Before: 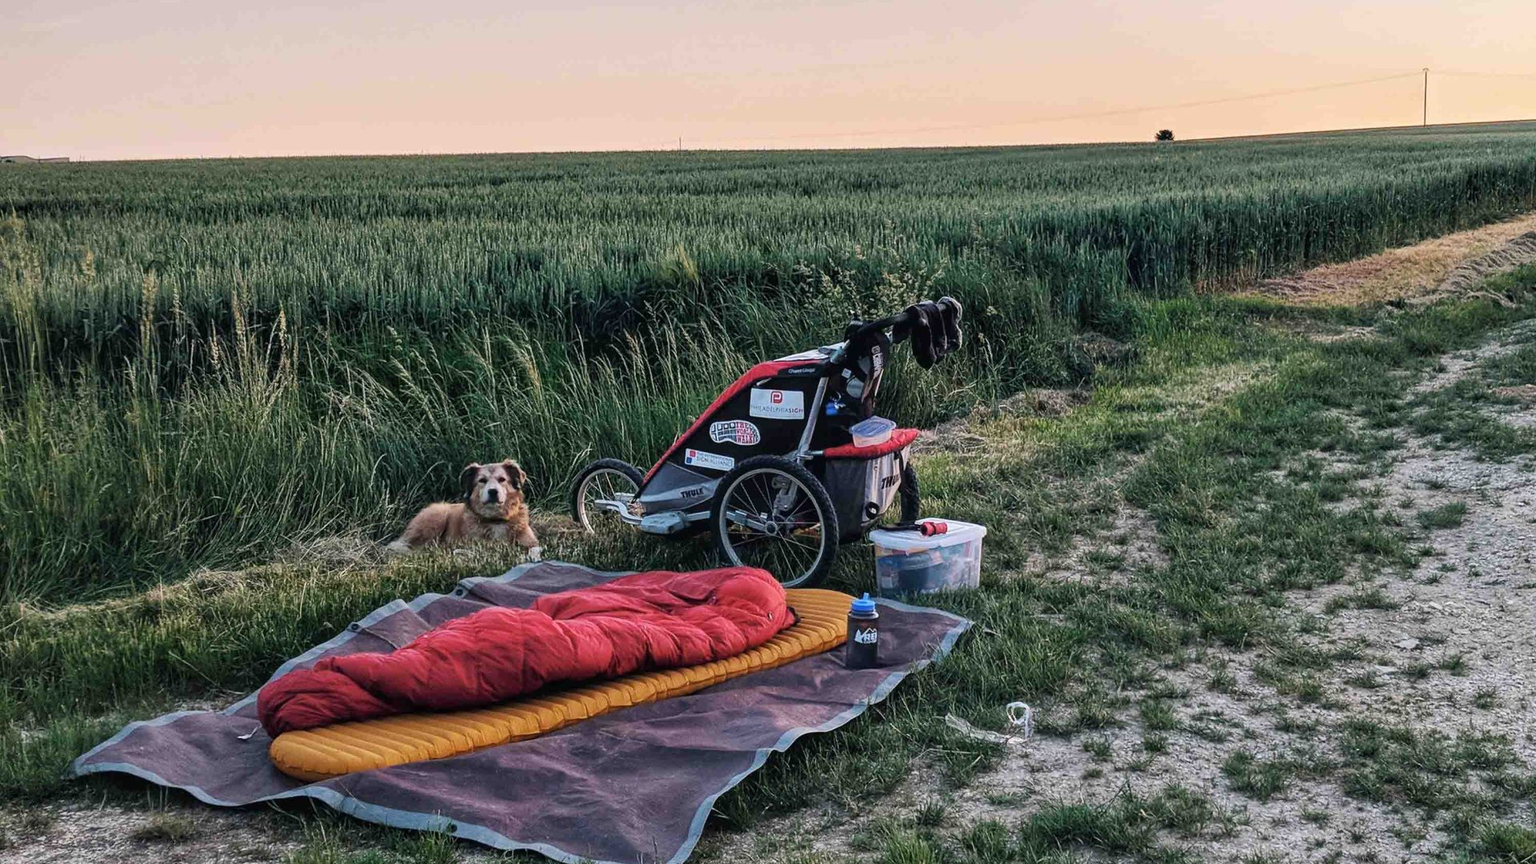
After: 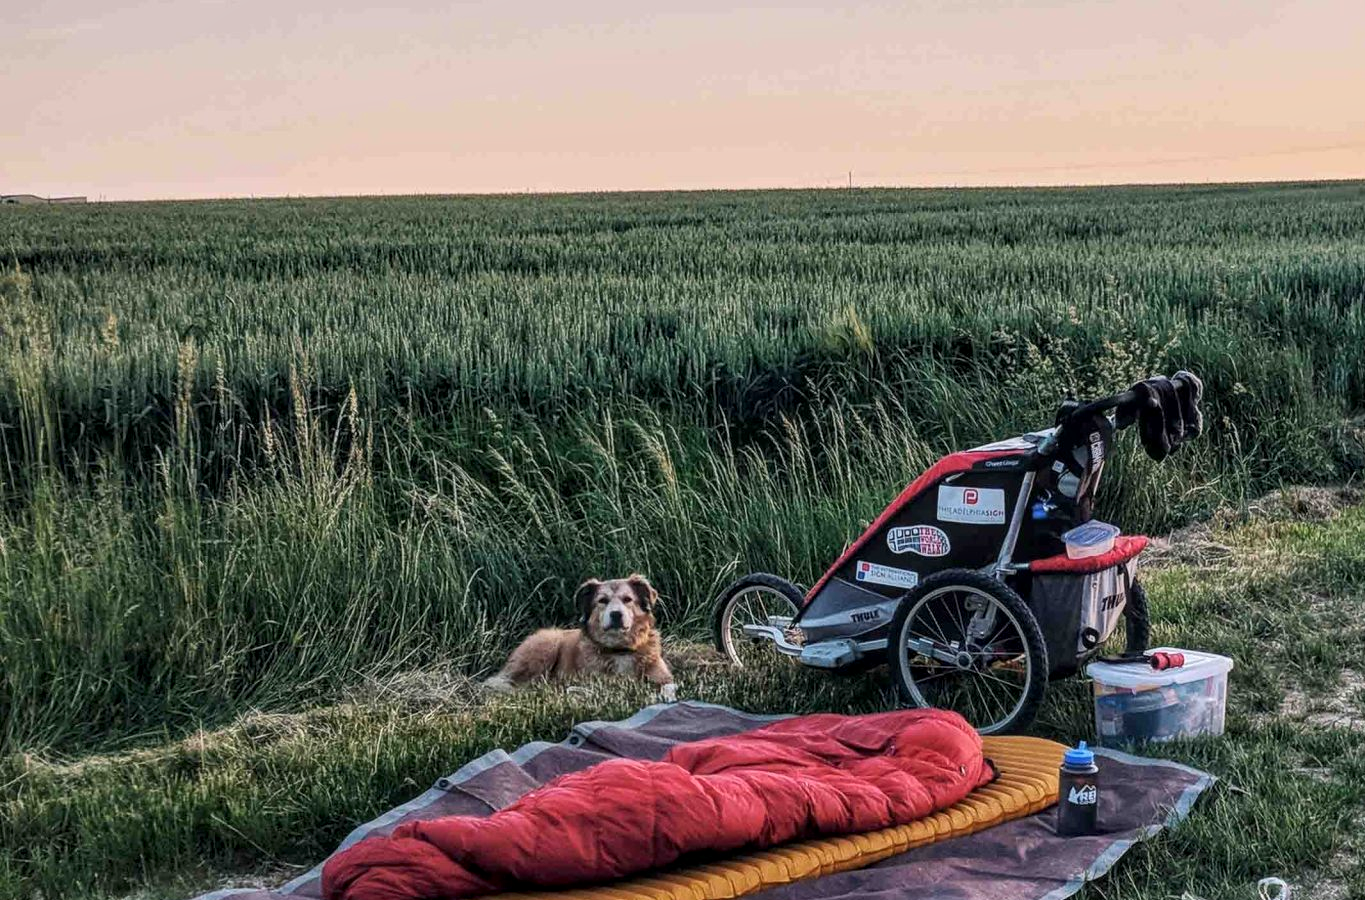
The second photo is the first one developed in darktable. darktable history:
crop: right 28.885%, bottom 16.626%
local contrast: on, module defaults
